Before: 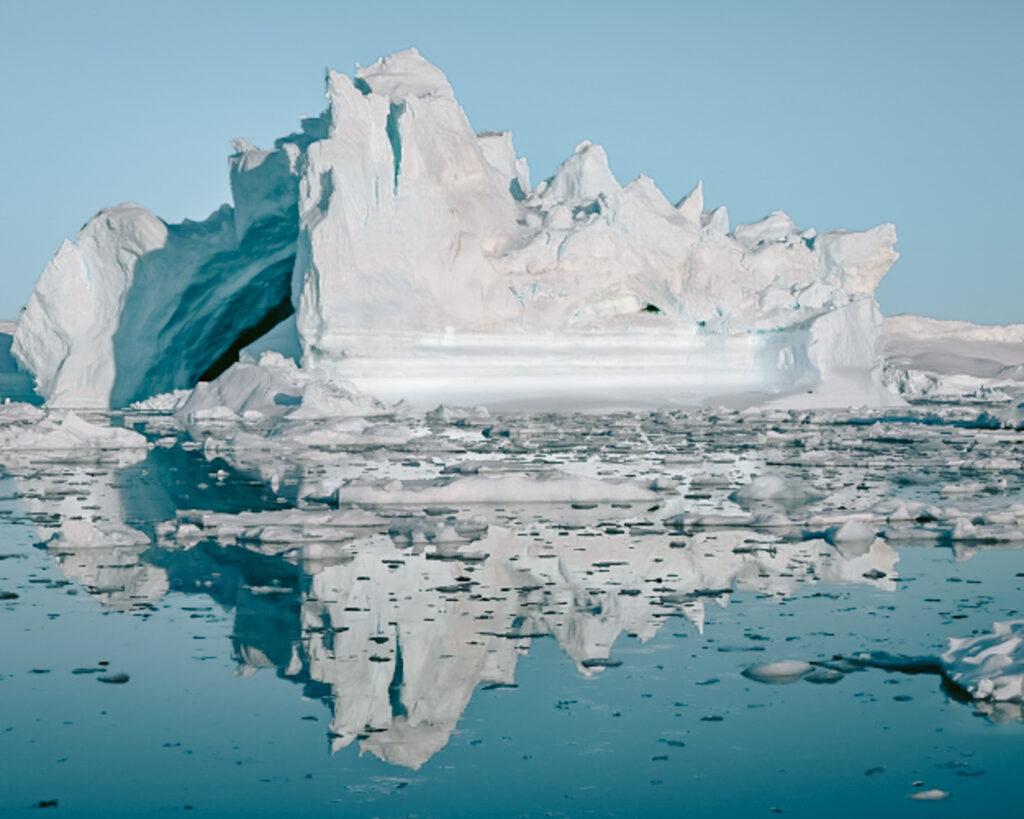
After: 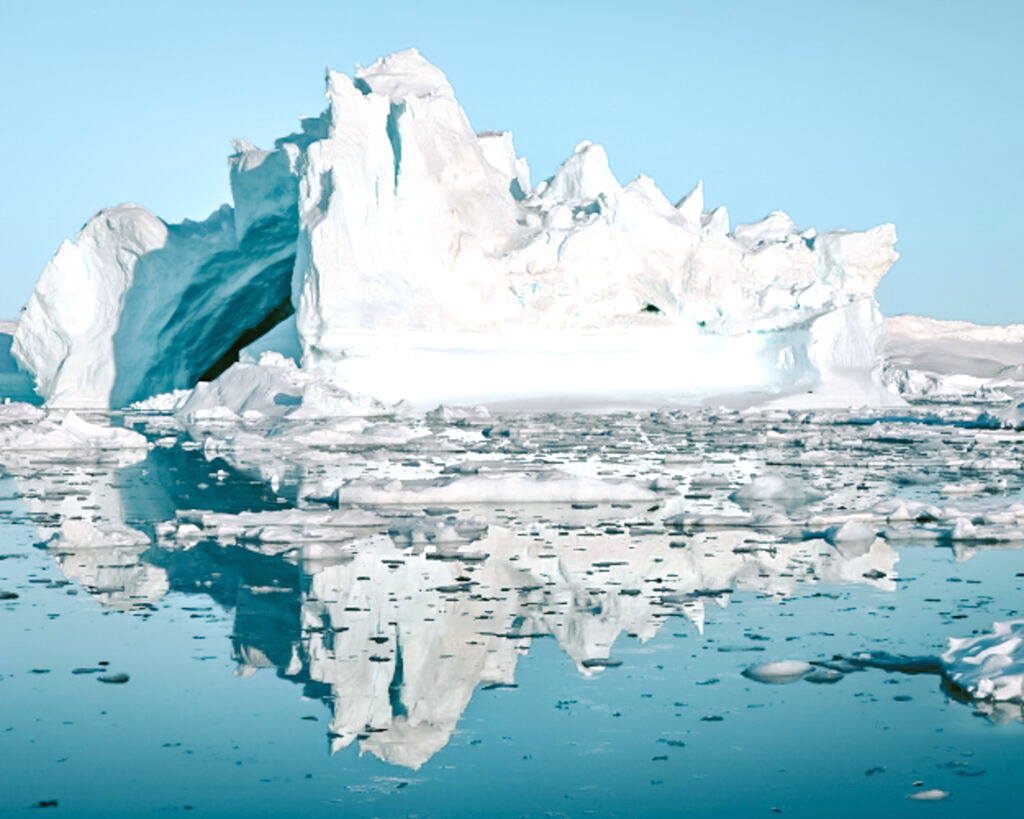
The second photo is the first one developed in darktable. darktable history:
exposure: black level correction 0, exposure 0.597 EV, compensate highlight preservation false
tone equalizer: -8 EV -0.531 EV, -7 EV -0.32 EV, -6 EV -0.101 EV, -5 EV 0.408 EV, -4 EV 0.977 EV, -3 EV 0.809 EV, -2 EV -0.007 EV, -1 EV 0.144 EV, +0 EV -0.021 EV
